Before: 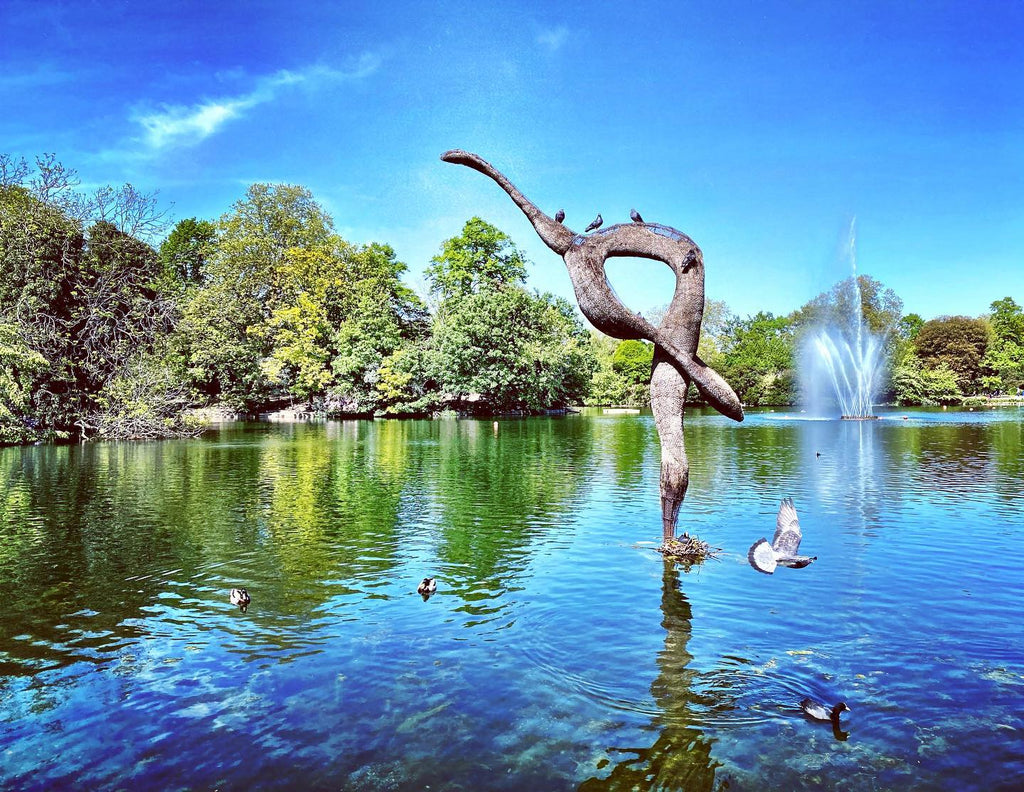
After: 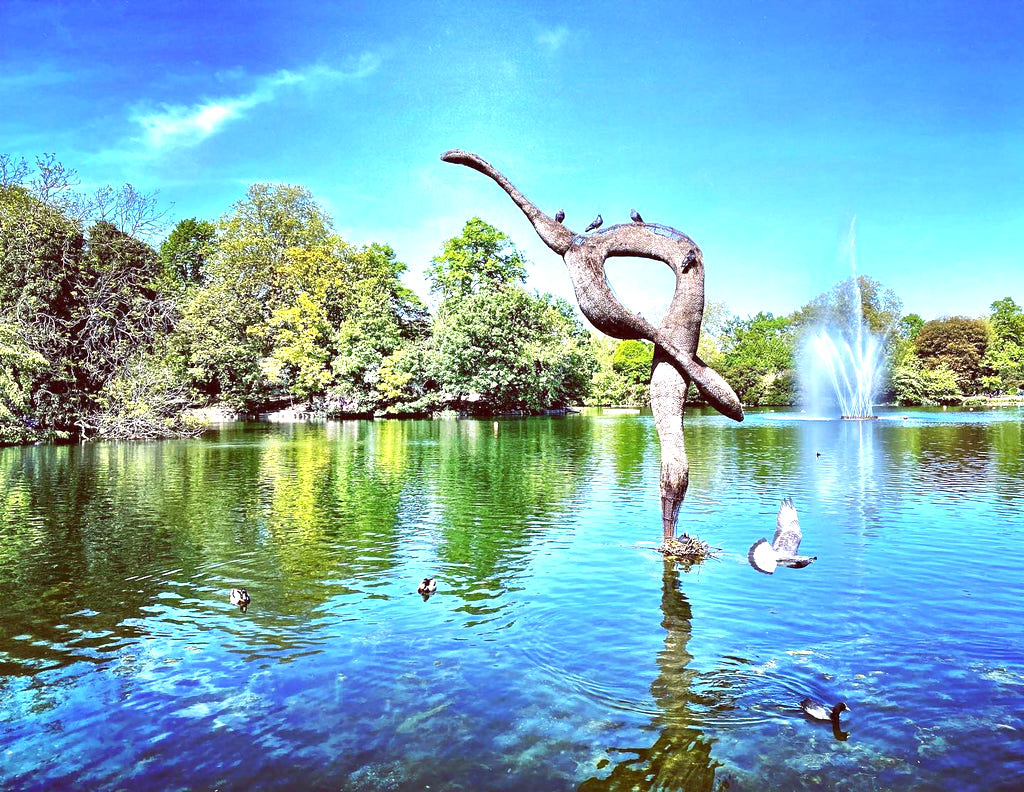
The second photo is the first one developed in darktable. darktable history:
exposure: exposure 0.664 EV, compensate highlight preservation false
